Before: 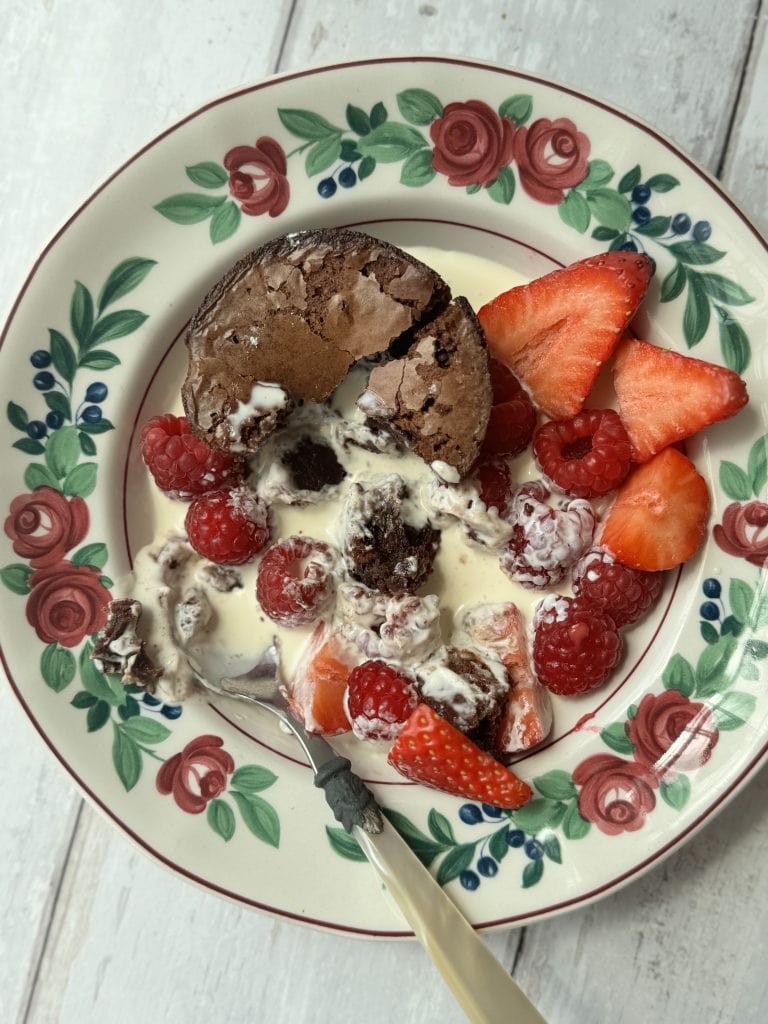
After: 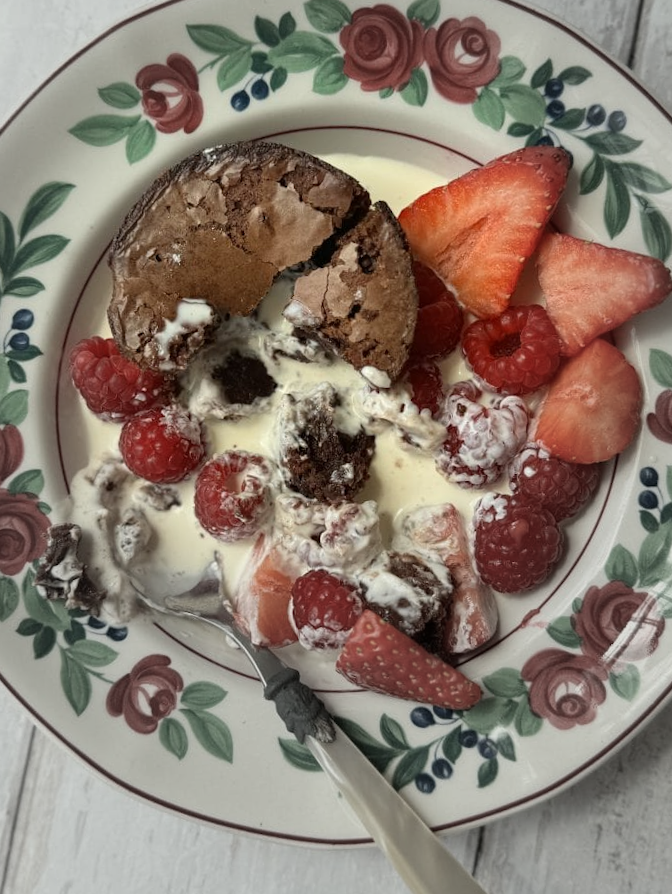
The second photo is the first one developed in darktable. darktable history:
vignetting: fall-off start 40.9%, fall-off radius 40.08%, brightness -0.268, center (-0.068, -0.306)
crop and rotate: angle 3.53°, left 5.449%, top 5.672%
